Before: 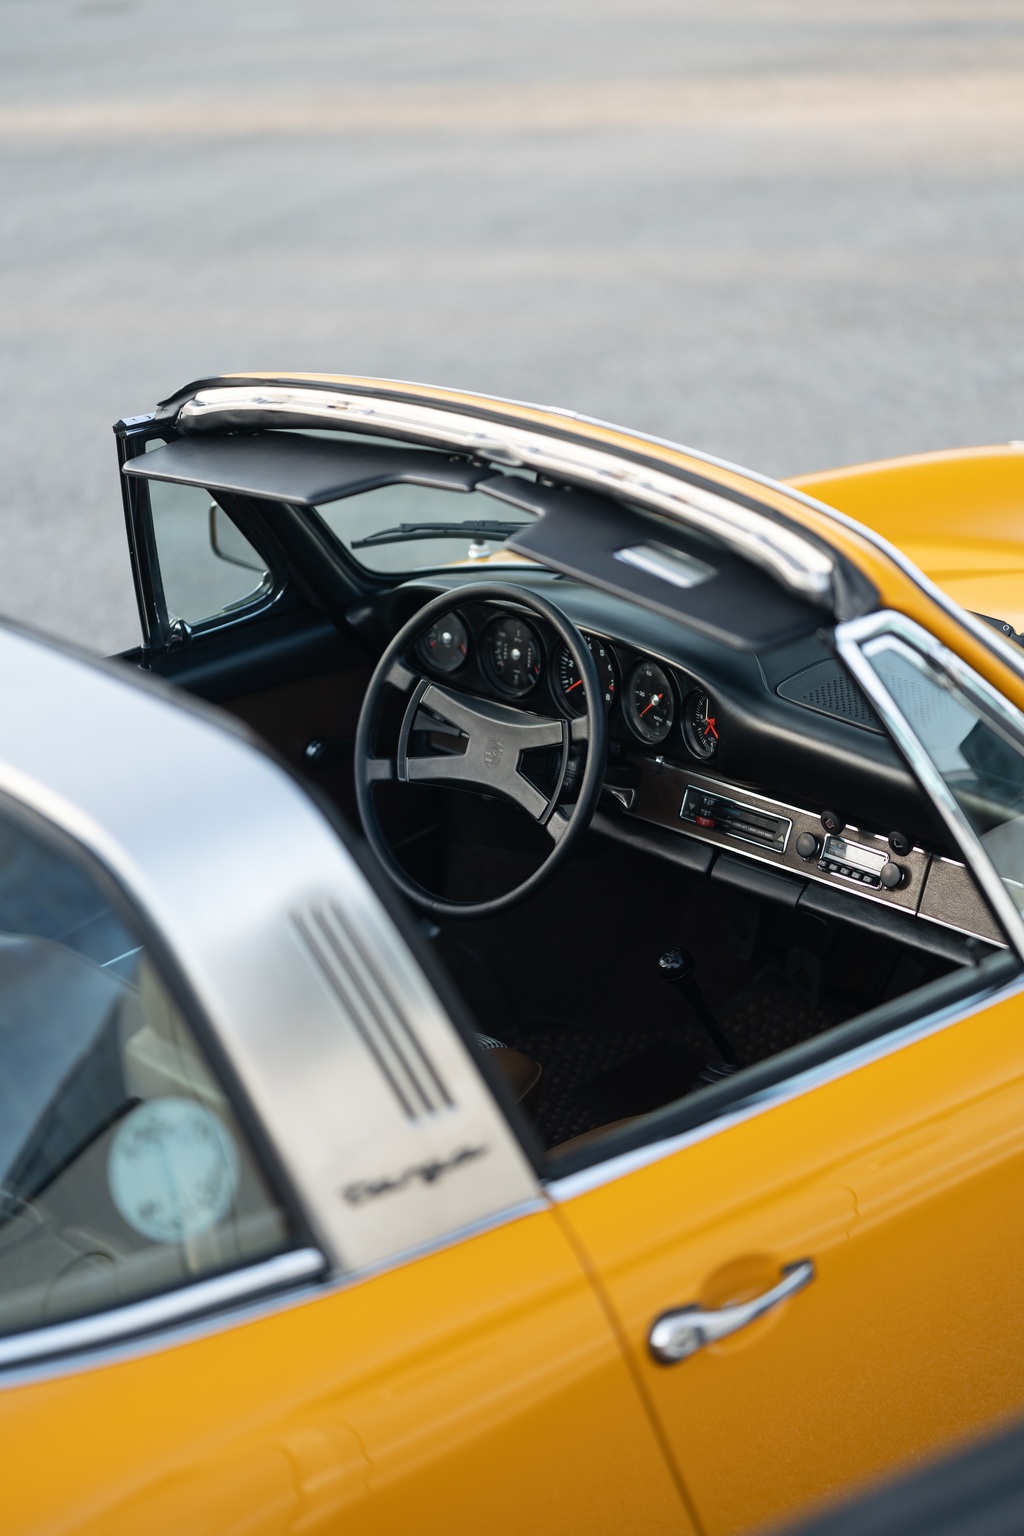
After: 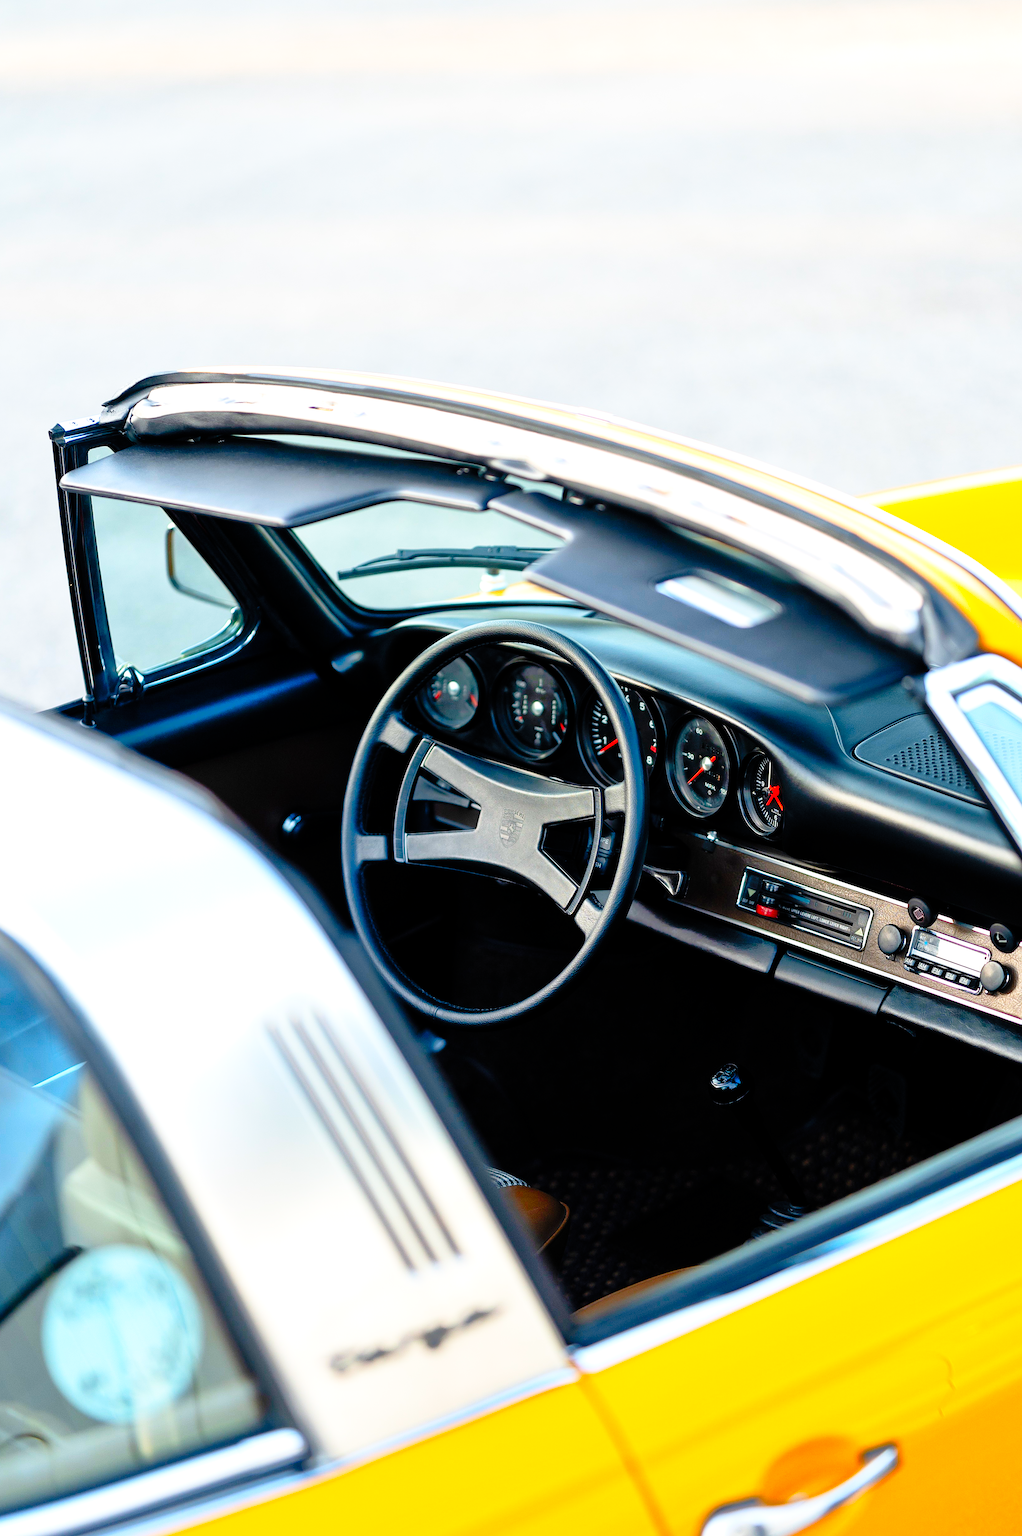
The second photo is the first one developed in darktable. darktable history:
filmic rgb: black relative exposure -7.77 EV, white relative exposure 4.38 EV, threshold 2.95 EV, target black luminance 0%, hardness 3.75, latitude 50.66%, contrast 1.073, highlights saturation mix 8.51%, shadows ↔ highlights balance -0.272%, add noise in highlights 0.001, preserve chrominance no, color science v3 (2019), use custom middle-gray values true, iterations of high-quality reconstruction 0, contrast in highlights soft, enable highlight reconstruction true
exposure: exposure 1 EV, compensate highlight preservation false
shadows and highlights: on, module defaults
contrast brightness saturation: contrast 0.201, brightness 0.192, saturation 0.819
tone equalizer: -8 EV -0.421 EV, -7 EV -0.363 EV, -6 EV -0.333 EV, -5 EV -0.245 EV, -3 EV 0.205 EV, -2 EV 0.328 EV, -1 EV 0.372 EV, +0 EV 0.387 EV, edges refinement/feathering 500, mask exposure compensation -1.57 EV, preserve details no
crop and rotate: left 7.16%, top 4.633%, right 10.583%, bottom 12.971%
sharpen: radius 1.971
